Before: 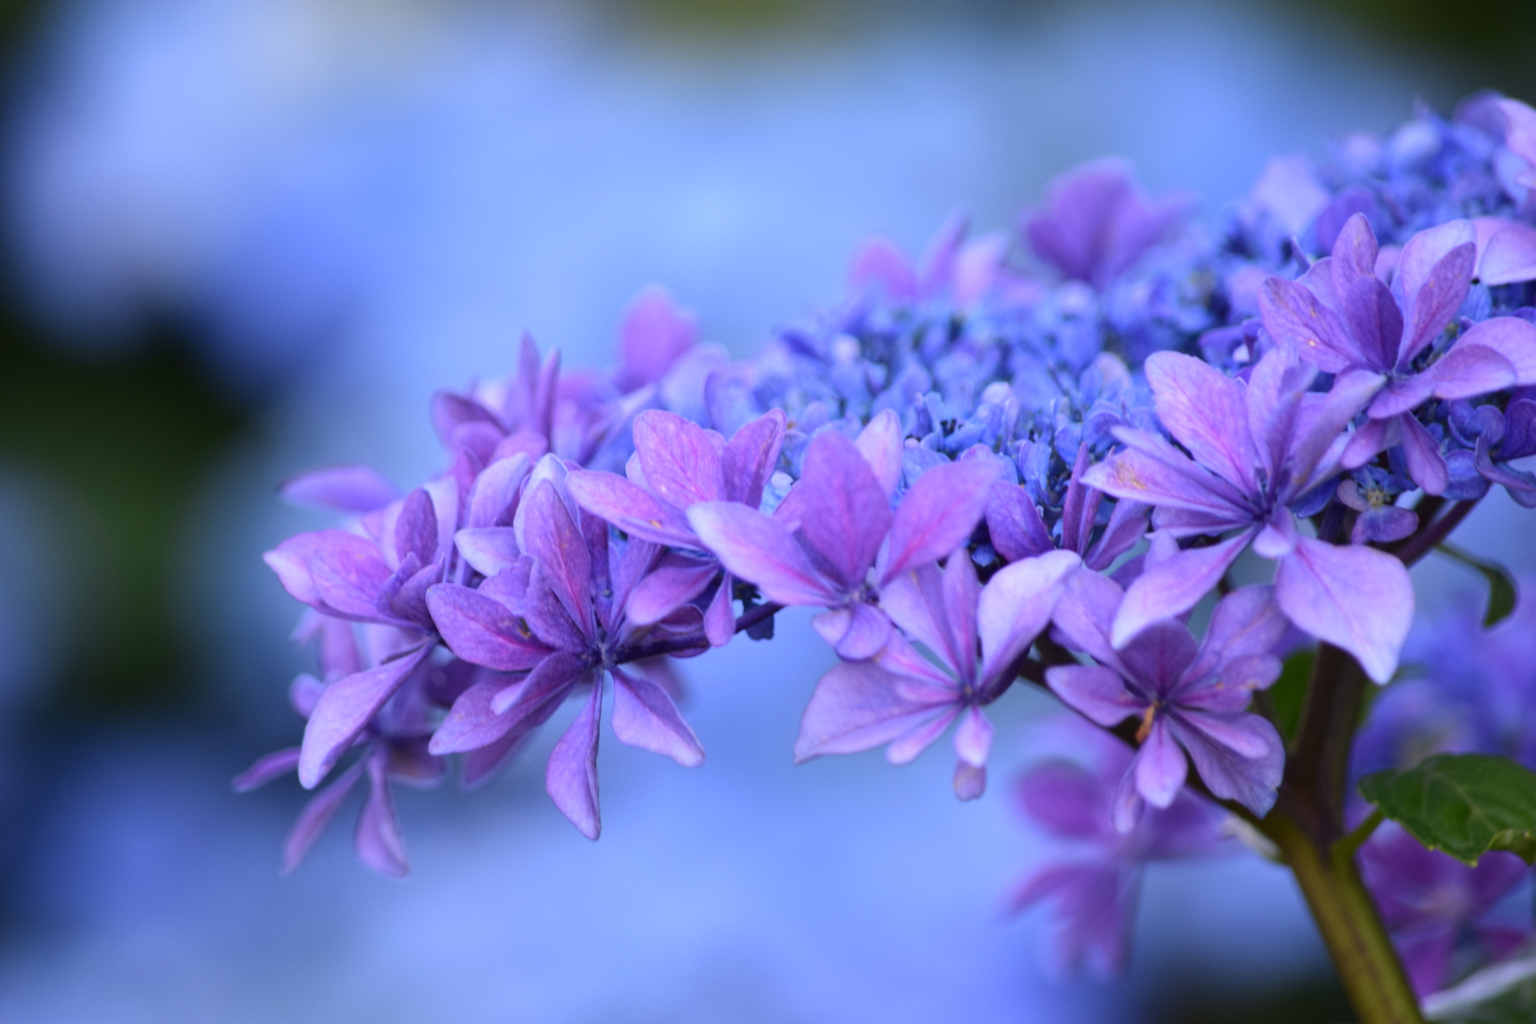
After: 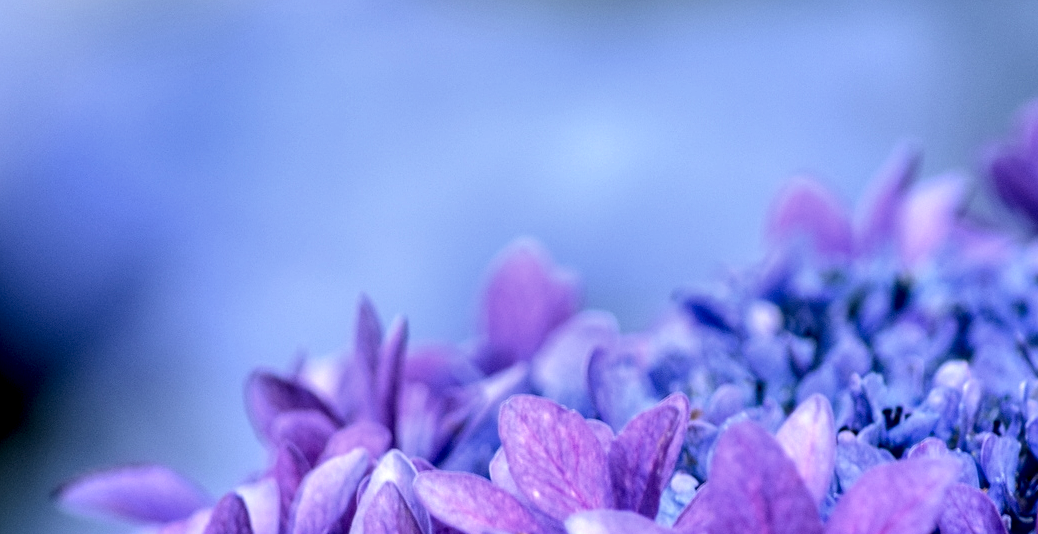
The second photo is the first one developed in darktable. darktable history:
exposure: black level correction 0.009, exposure -0.161 EV, compensate highlight preservation false
local contrast: highlights 16%, detail 185%
crop: left 15.276%, top 9.197%, right 30.659%, bottom 49.077%
color correction: highlights b* 3.04
sharpen: radius 1.237, amount 0.299, threshold 0.116
